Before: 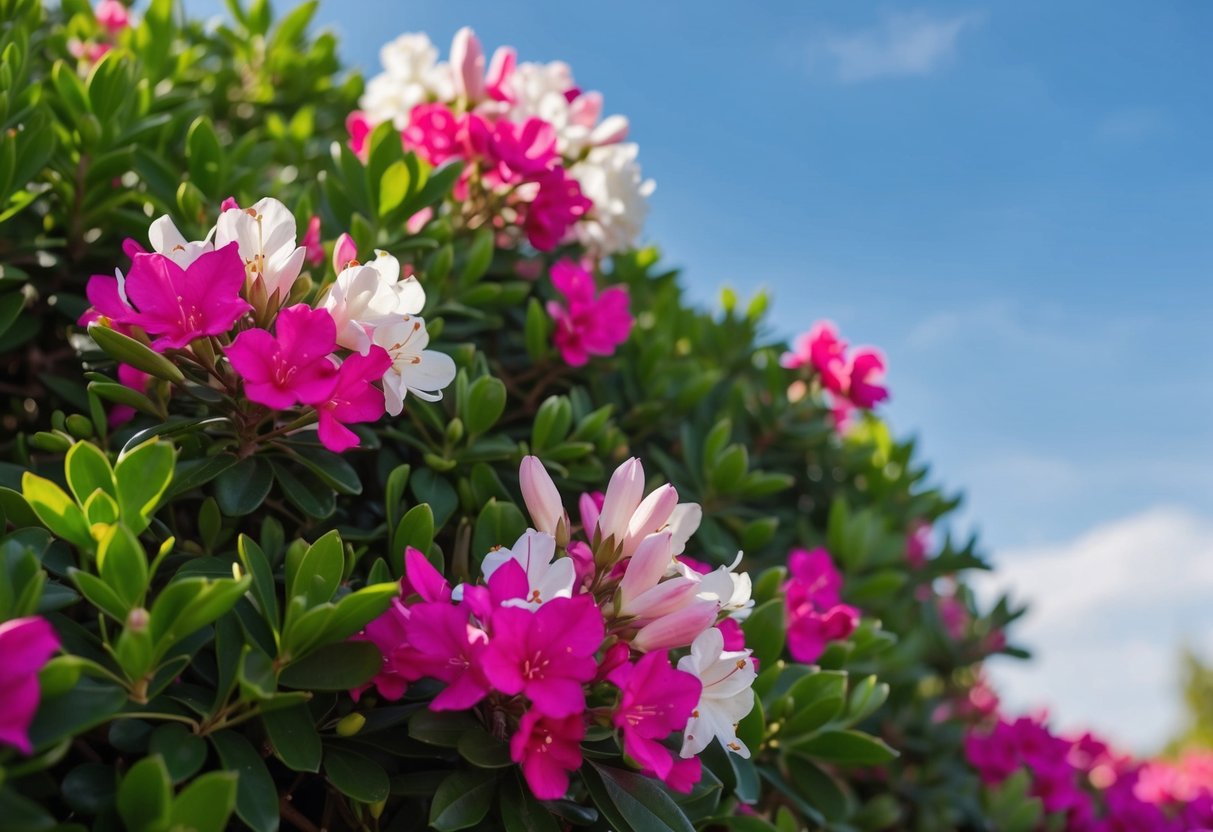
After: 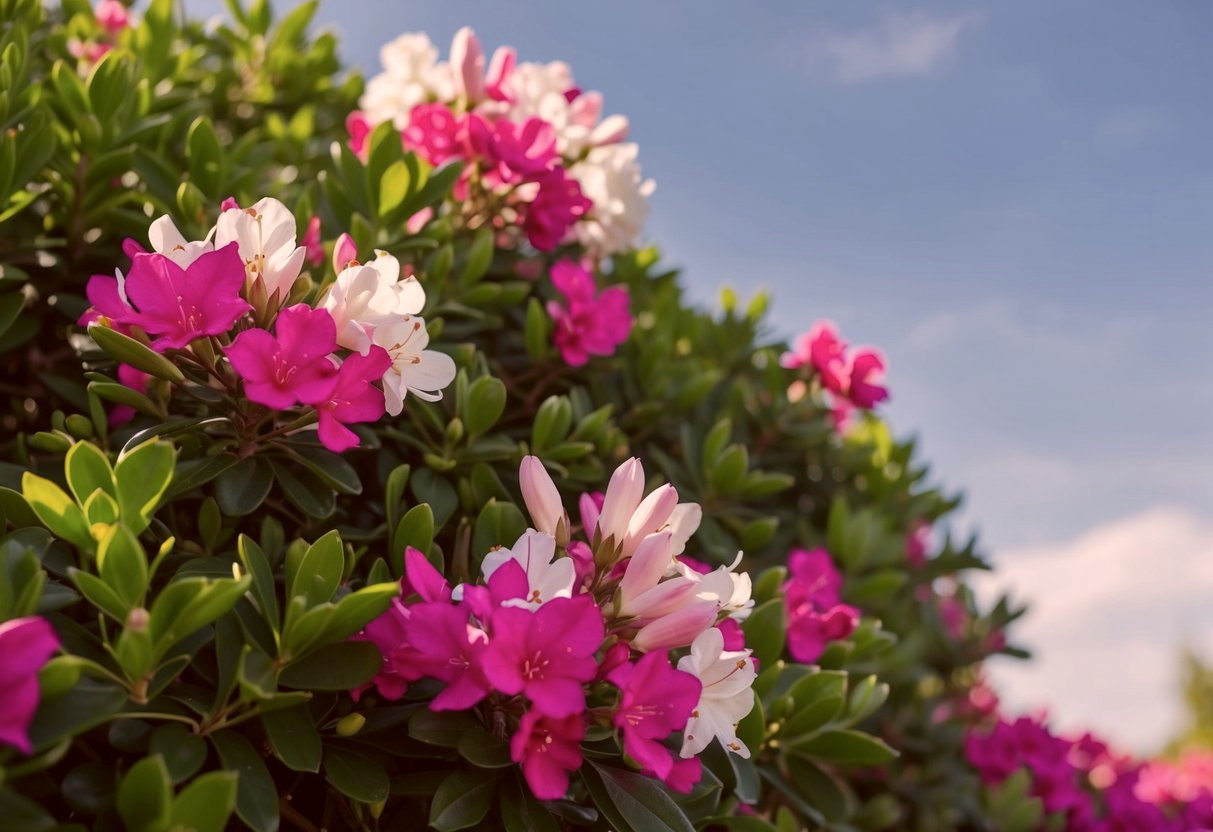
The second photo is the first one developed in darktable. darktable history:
color correction: highlights a* 10.24, highlights b* 9.64, shadows a* 8.13, shadows b* 8.27, saturation 0.82
